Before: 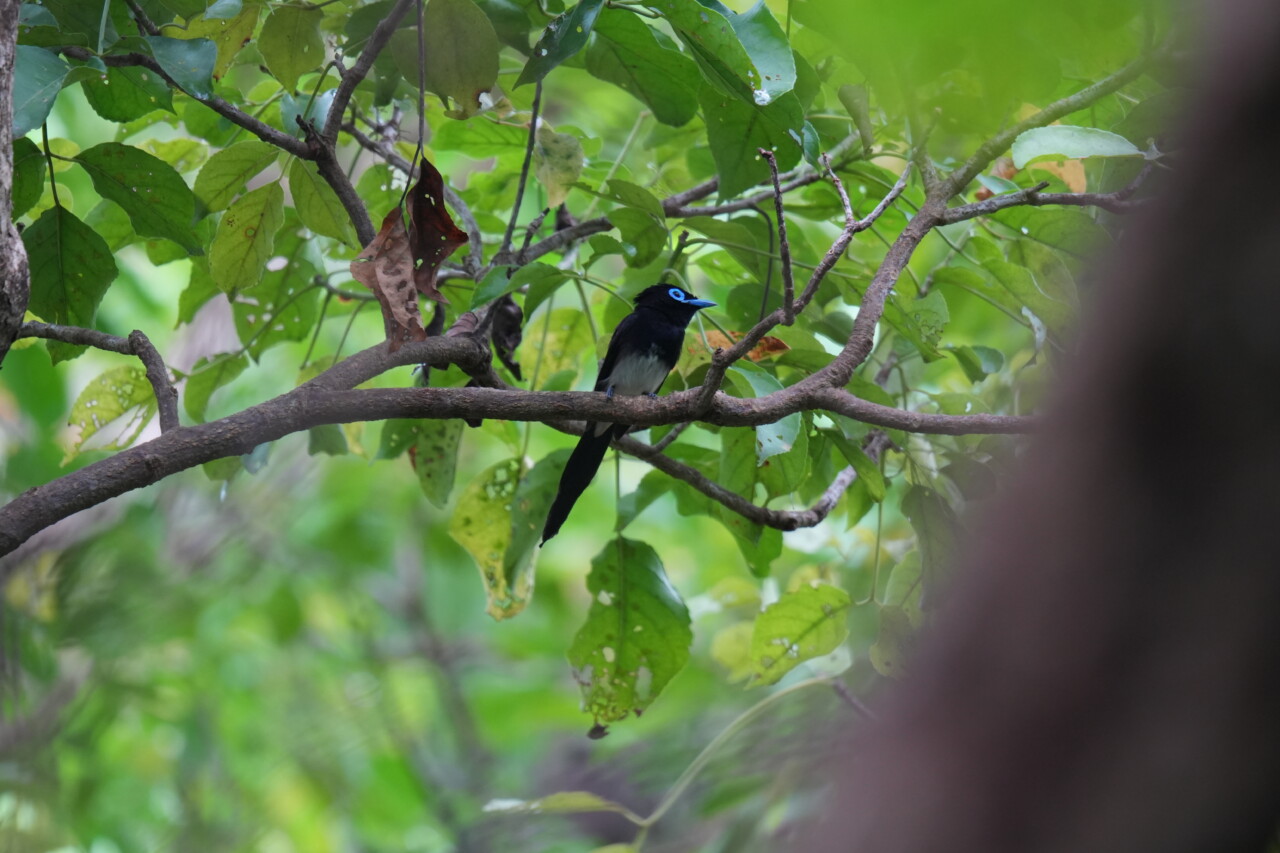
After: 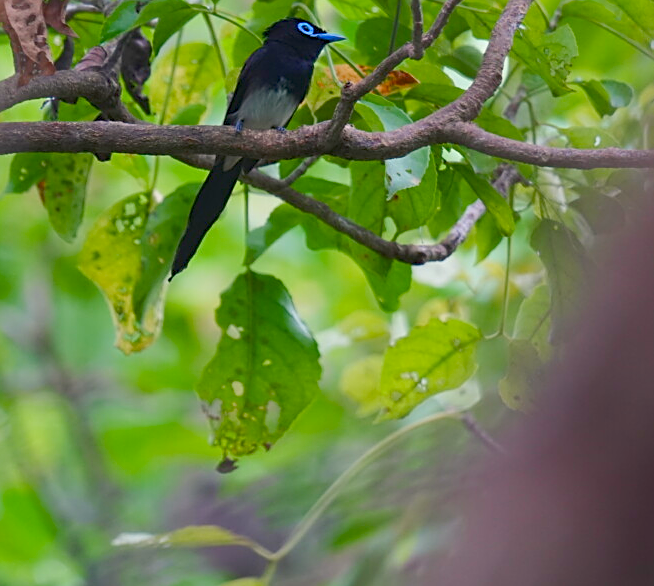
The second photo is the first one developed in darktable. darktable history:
crop and rotate: left 29.021%, top 31.271%, right 19.835%
sharpen: on, module defaults
color balance rgb: power › hue 72.82°, highlights gain › chroma 1.575%, highlights gain › hue 55.2°, perceptual saturation grading › global saturation 26.948%, perceptual saturation grading › highlights -28.511%, perceptual saturation grading › mid-tones 15.533%, perceptual saturation grading › shadows 33.209%, perceptual brilliance grading › global brilliance -5.703%, perceptual brilliance grading › highlights 23.911%, perceptual brilliance grading › mid-tones 7.417%, perceptual brilliance grading › shadows -5.015%, contrast -29.682%
